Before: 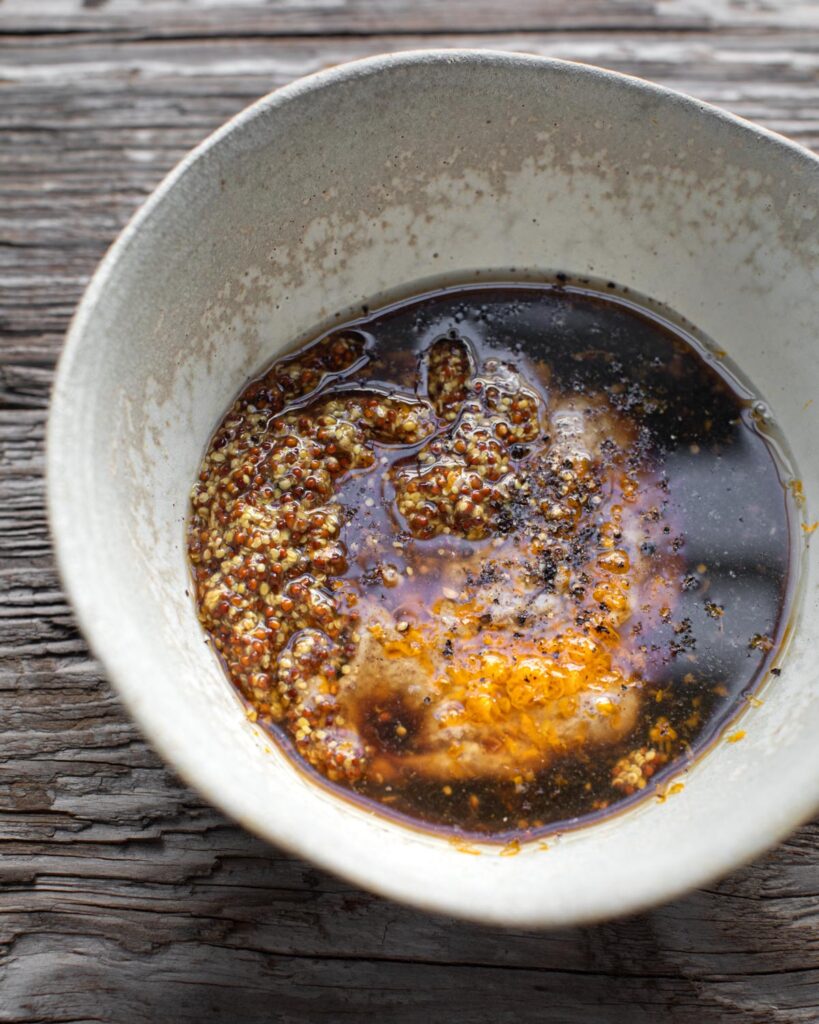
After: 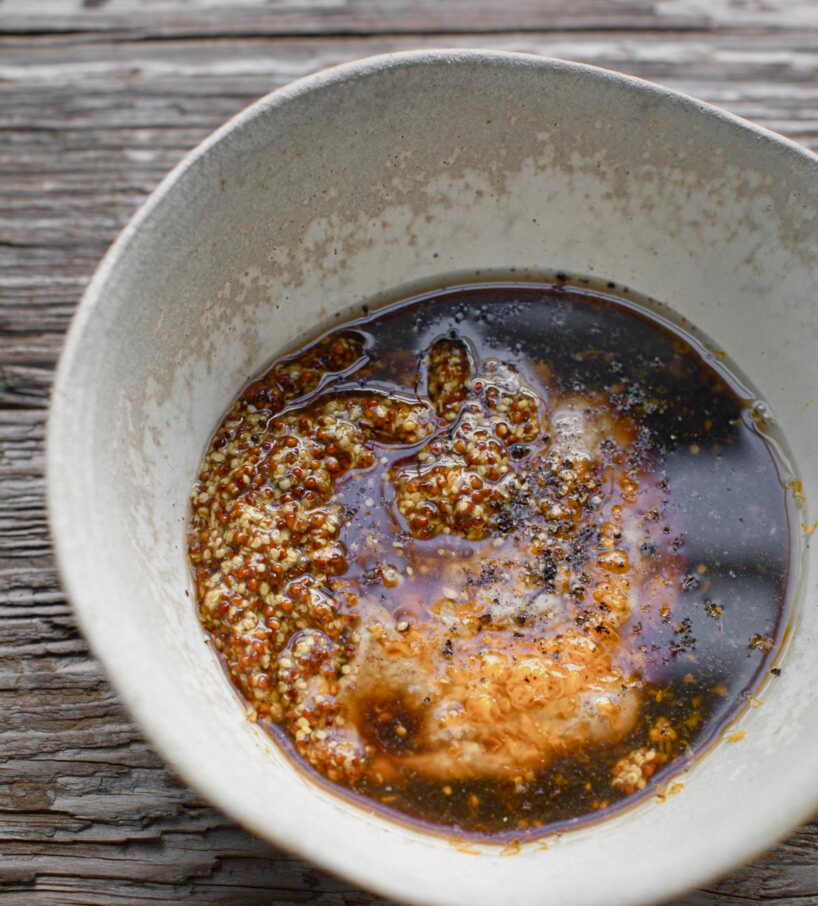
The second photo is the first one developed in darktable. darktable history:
crop and rotate: top 0%, bottom 11.49%
color balance rgb: shadows lift › chroma 1%, shadows lift › hue 113°, highlights gain › chroma 0.2%, highlights gain › hue 333°, perceptual saturation grading › global saturation 20%, perceptual saturation grading › highlights -50%, perceptual saturation grading › shadows 25%, contrast -10%
